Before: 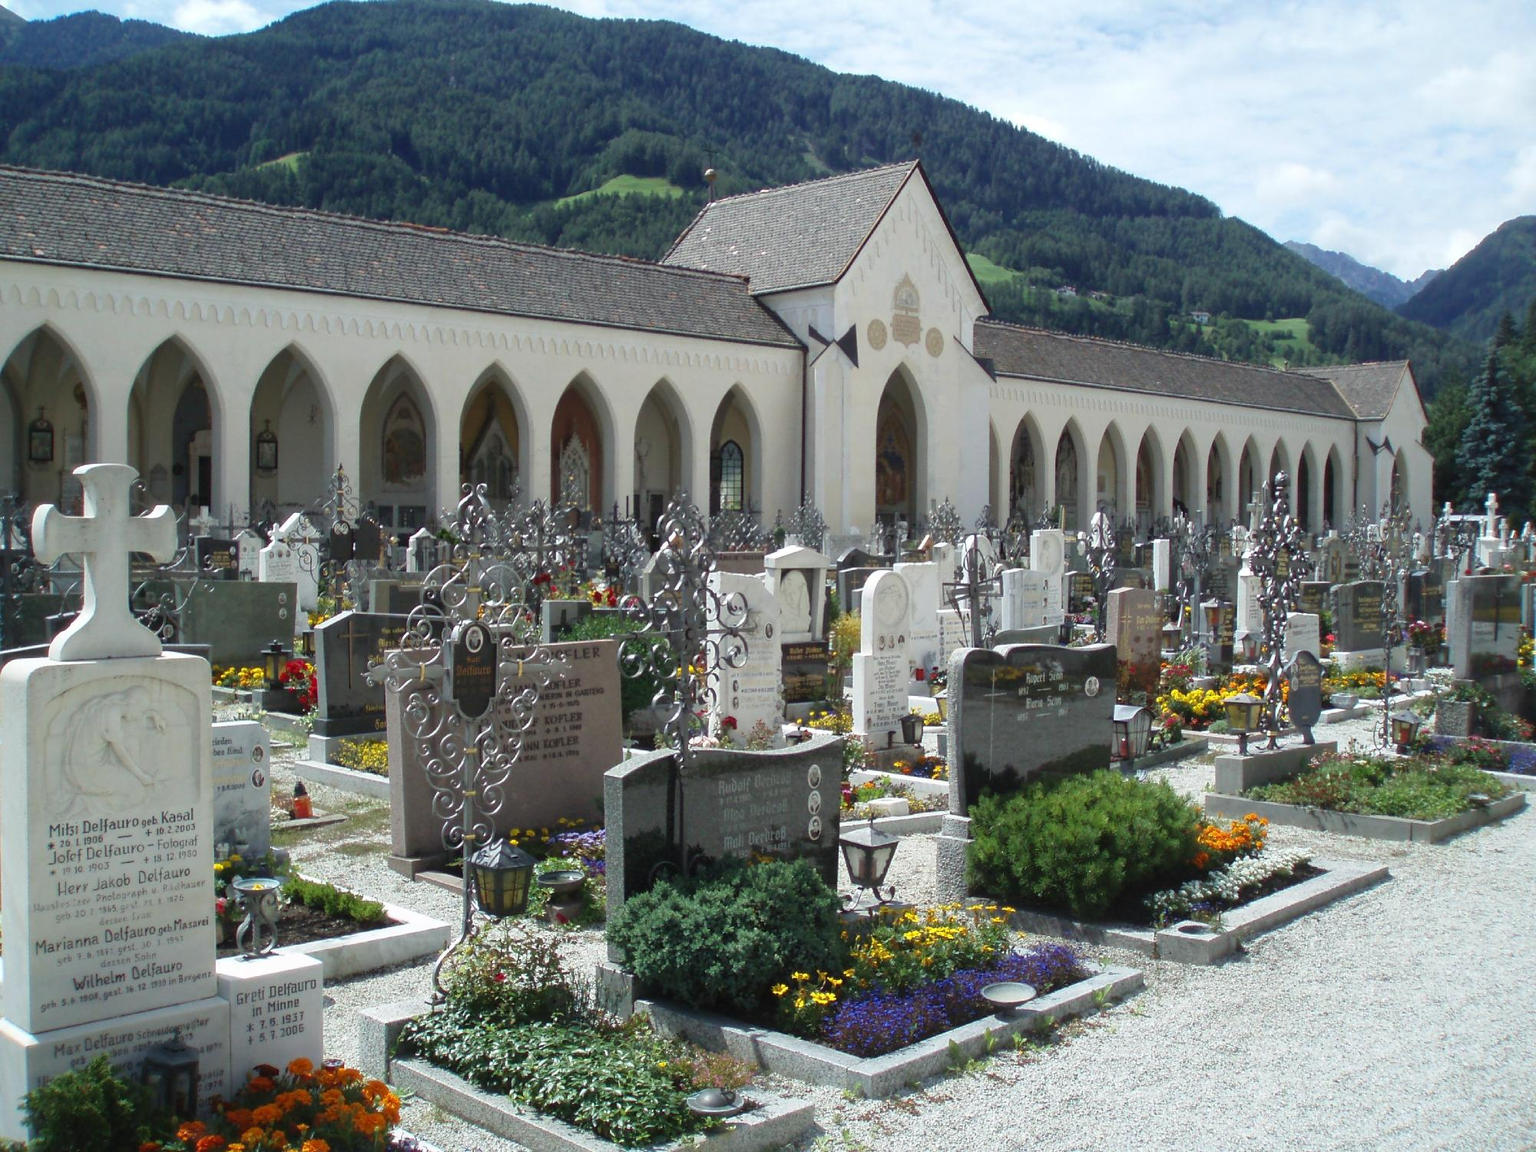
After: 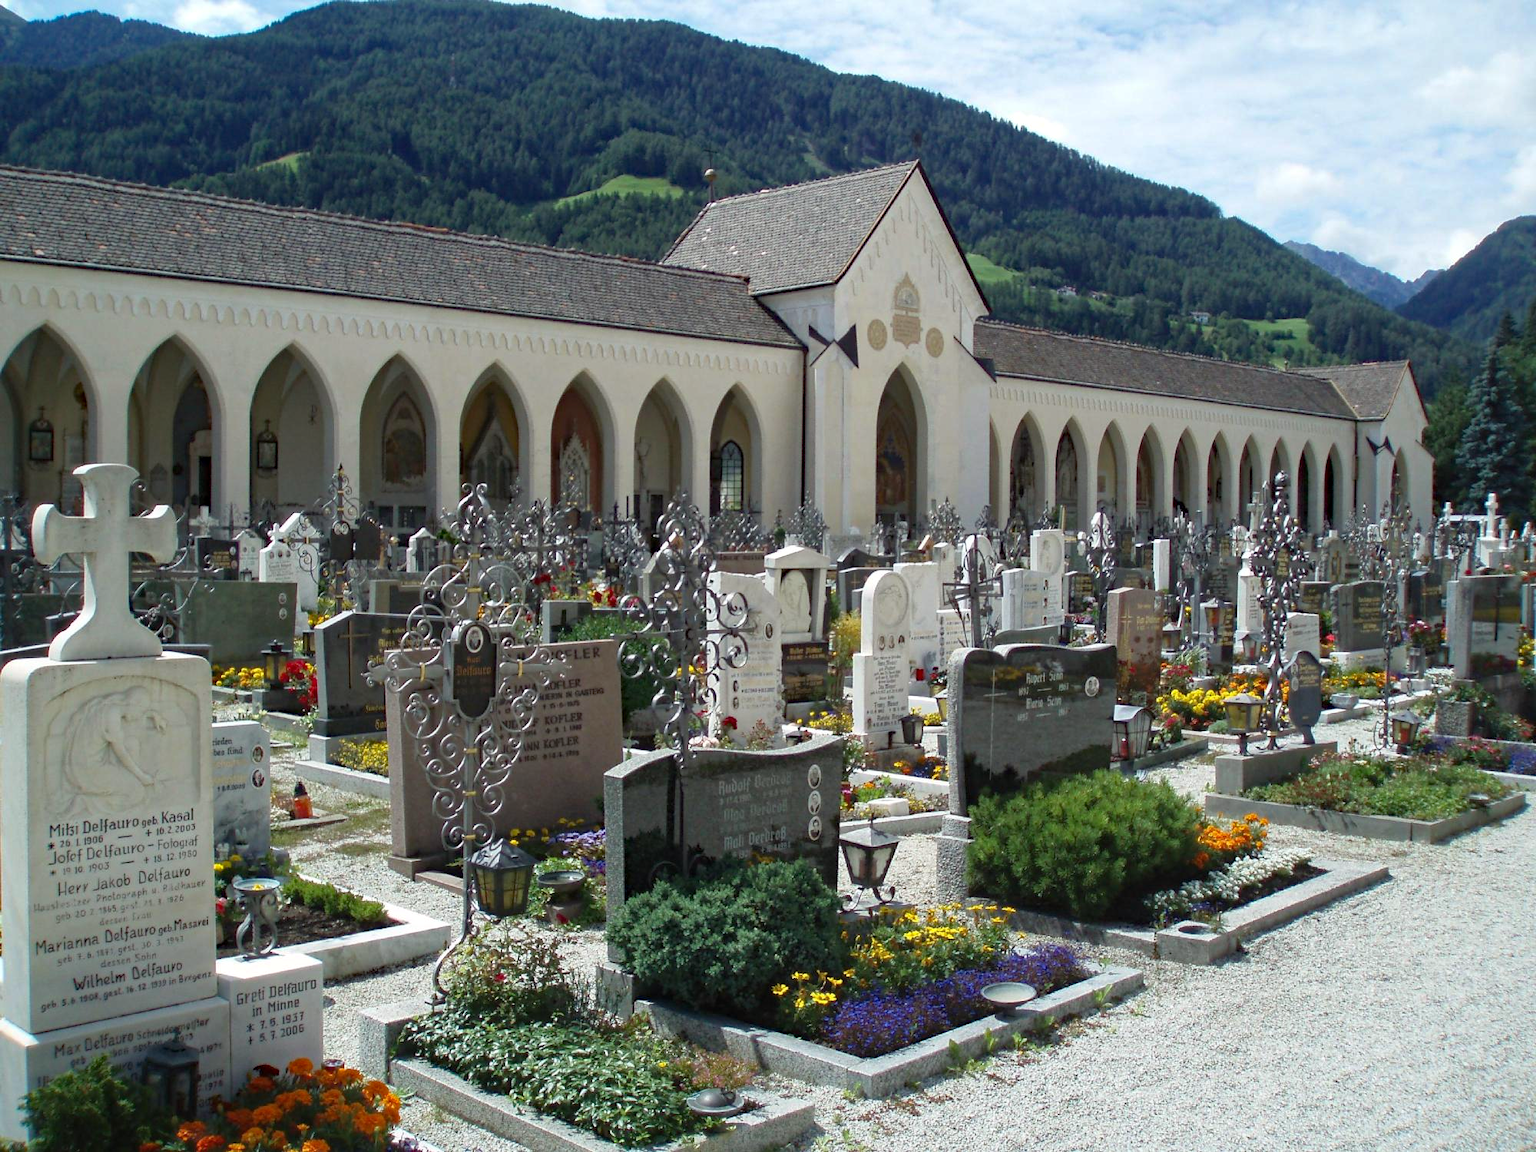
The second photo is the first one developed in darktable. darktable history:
tone equalizer: smoothing diameter 24.98%, edges refinement/feathering 13.88, preserve details guided filter
haze removal: strength 0.296, distance 0.244, compatibility mode true, adaptive false
